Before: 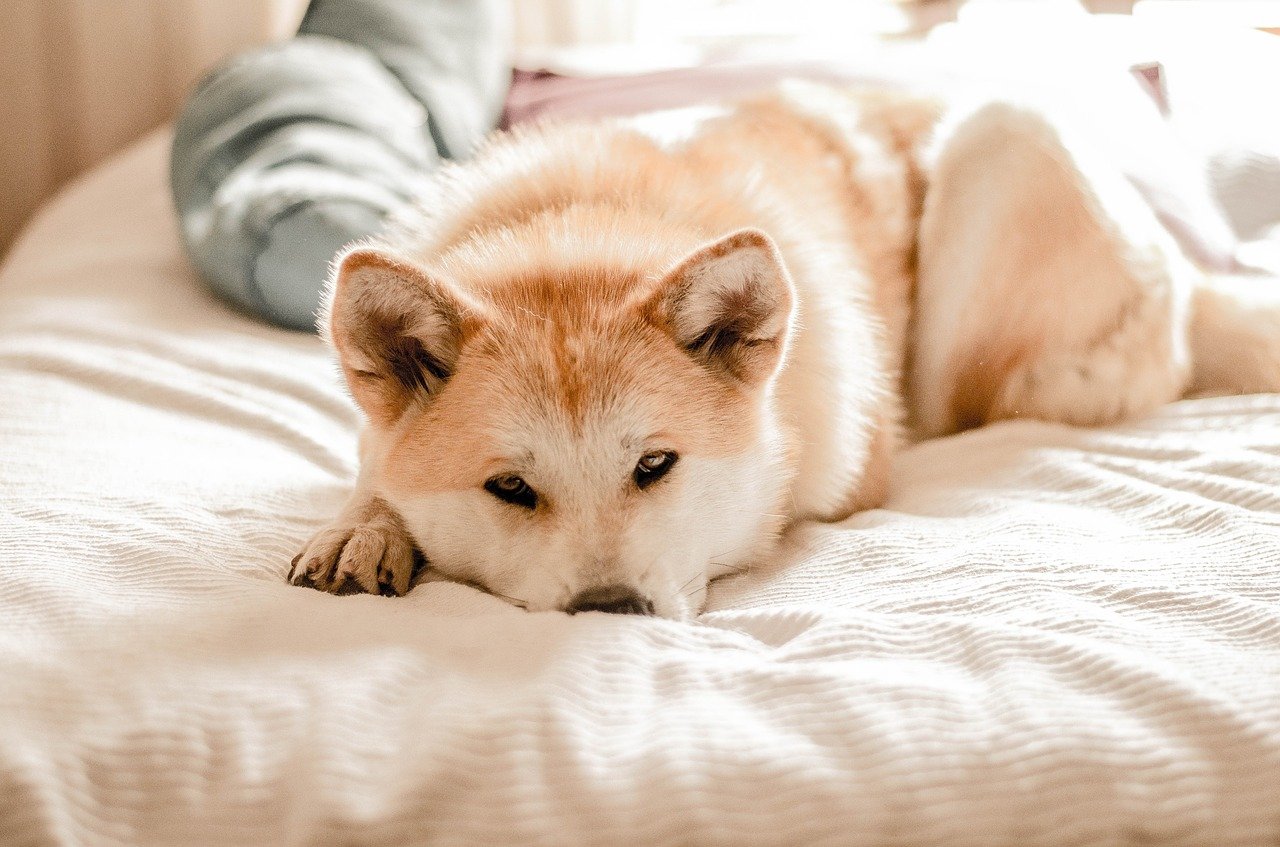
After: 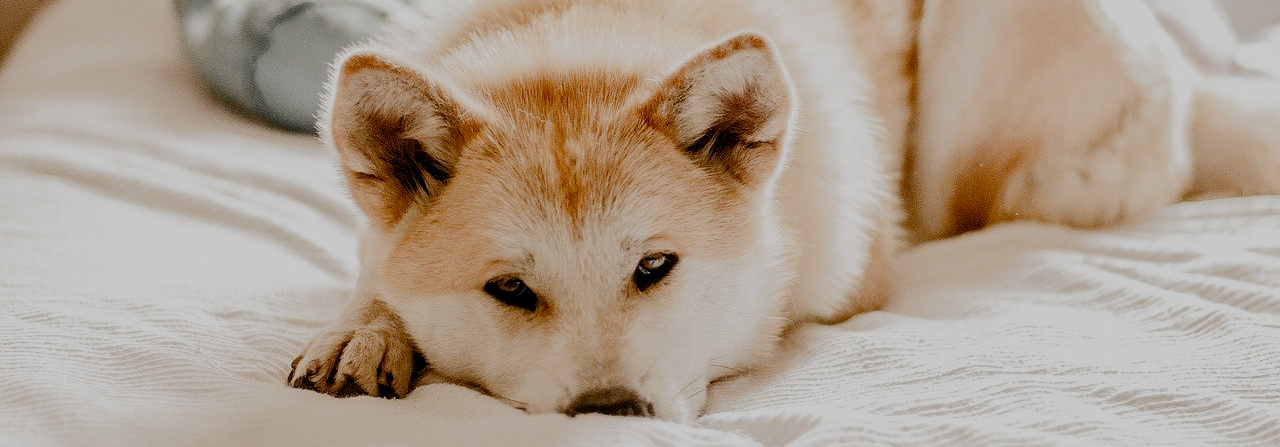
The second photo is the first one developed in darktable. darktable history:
contrast brightness saturation: brightness -0.094
filmic rgb: black relative exposure -7.21 EV, white relative exposure 5.36 EV, hardness 3.02, add noise in highlights 0.001, preserve chrominance no, color science v3 (2019), use custom middle-gray values true, contrast in highlights soft
crop and rotate: top 23.382%, bottom 23.754%
